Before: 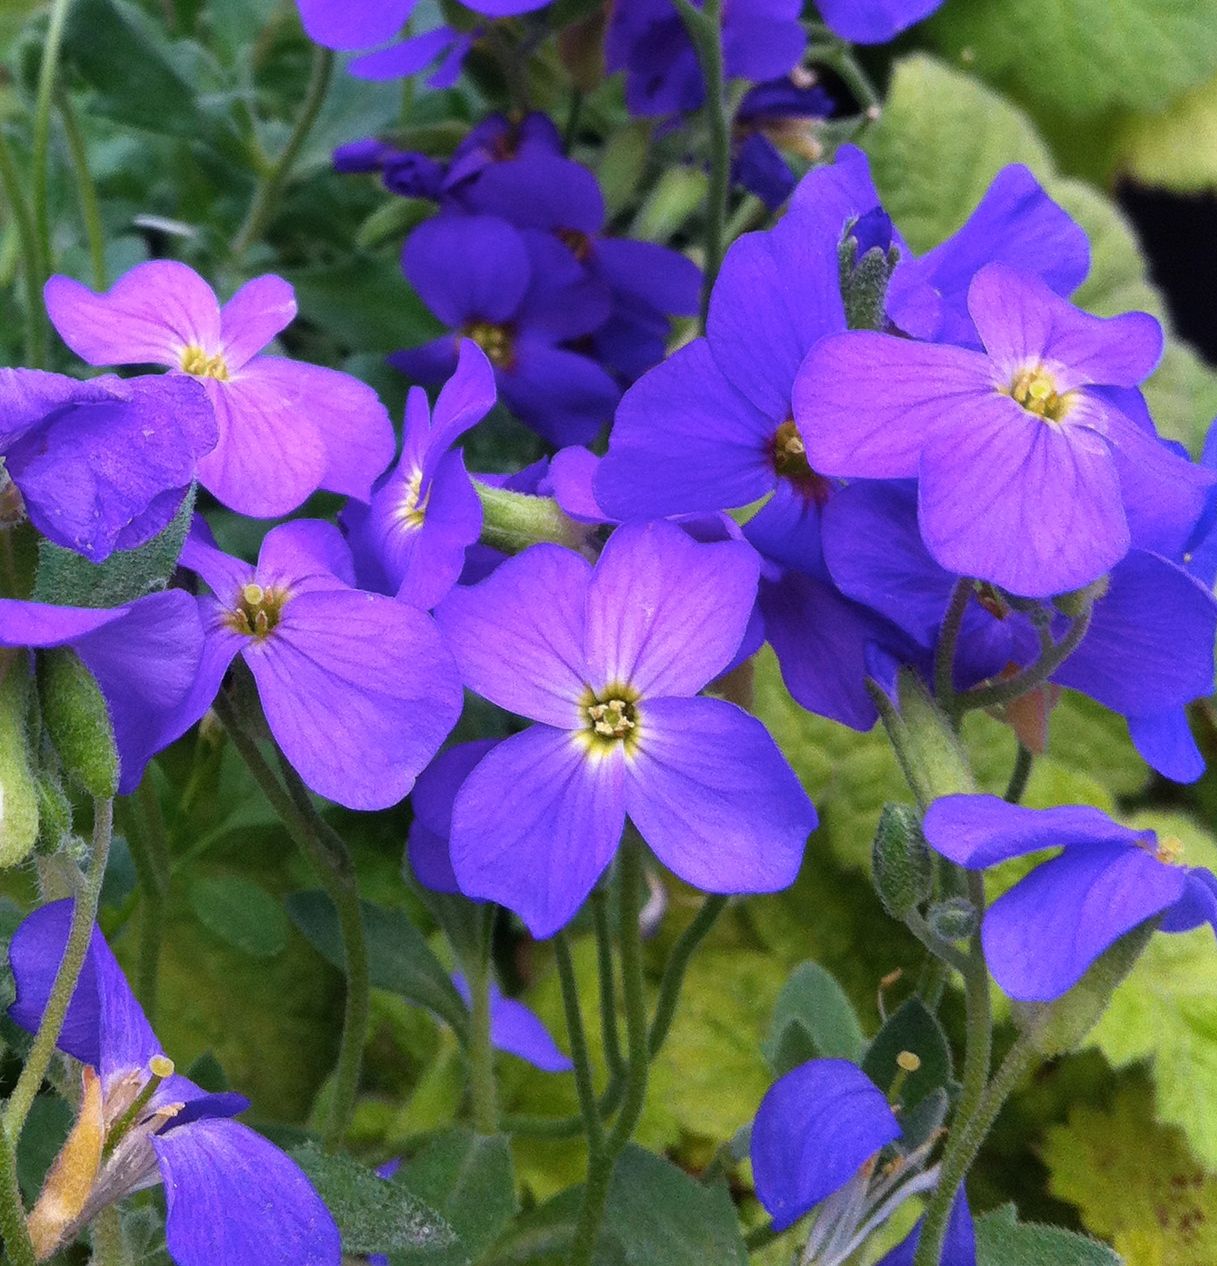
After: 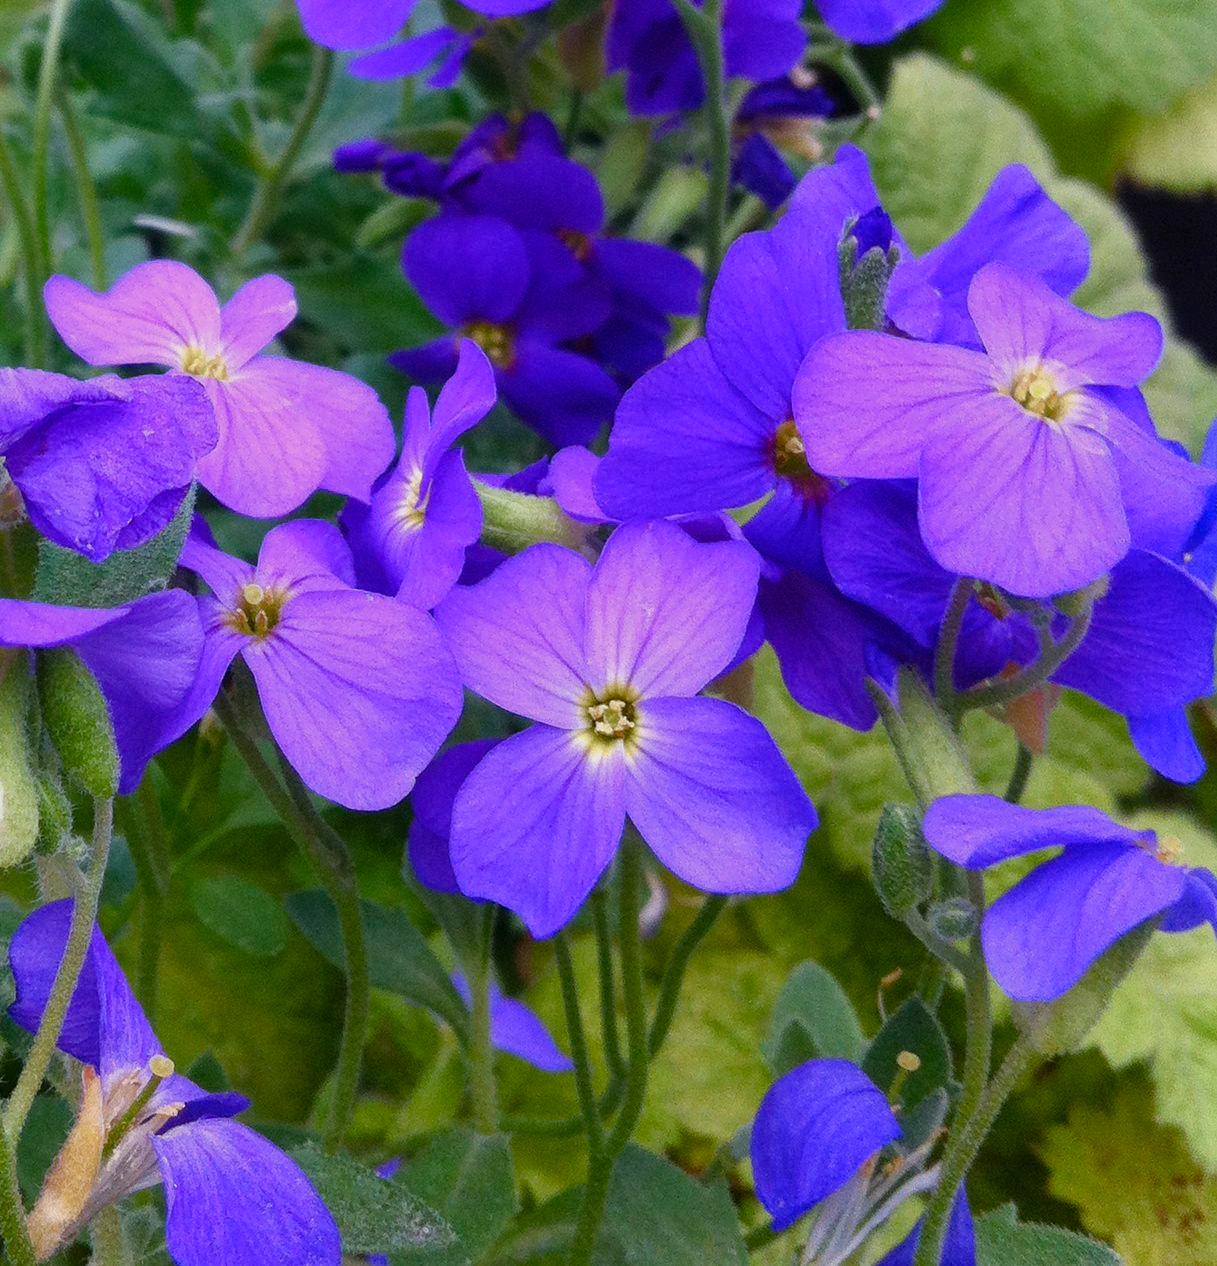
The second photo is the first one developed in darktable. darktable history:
color balance rgb: shadows lift › chroma 1%, shadows lift › hue 113°, highlights gain › chroma 0.2%, highlights gain › hue 333°, perceptual saturation grading › global saturation 20%, perceptual saturation grading › highlights -50%, perceptual saturation grading › shadows 25%, contrast -10%
tone equalizer: -8 EV -0.55 EV
